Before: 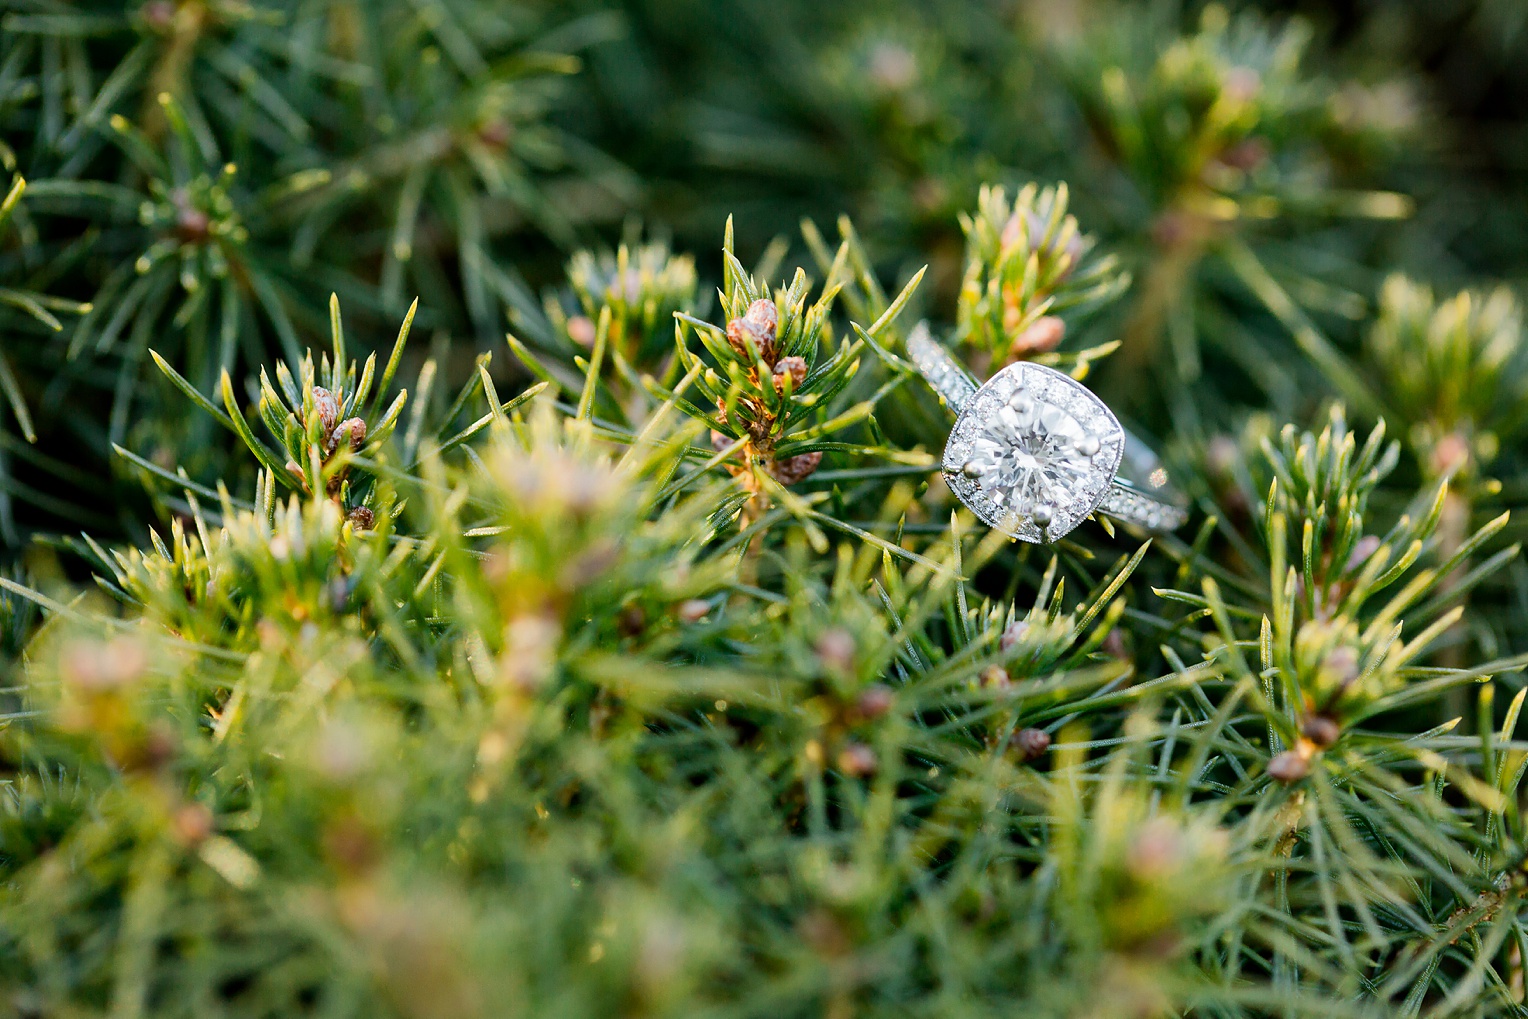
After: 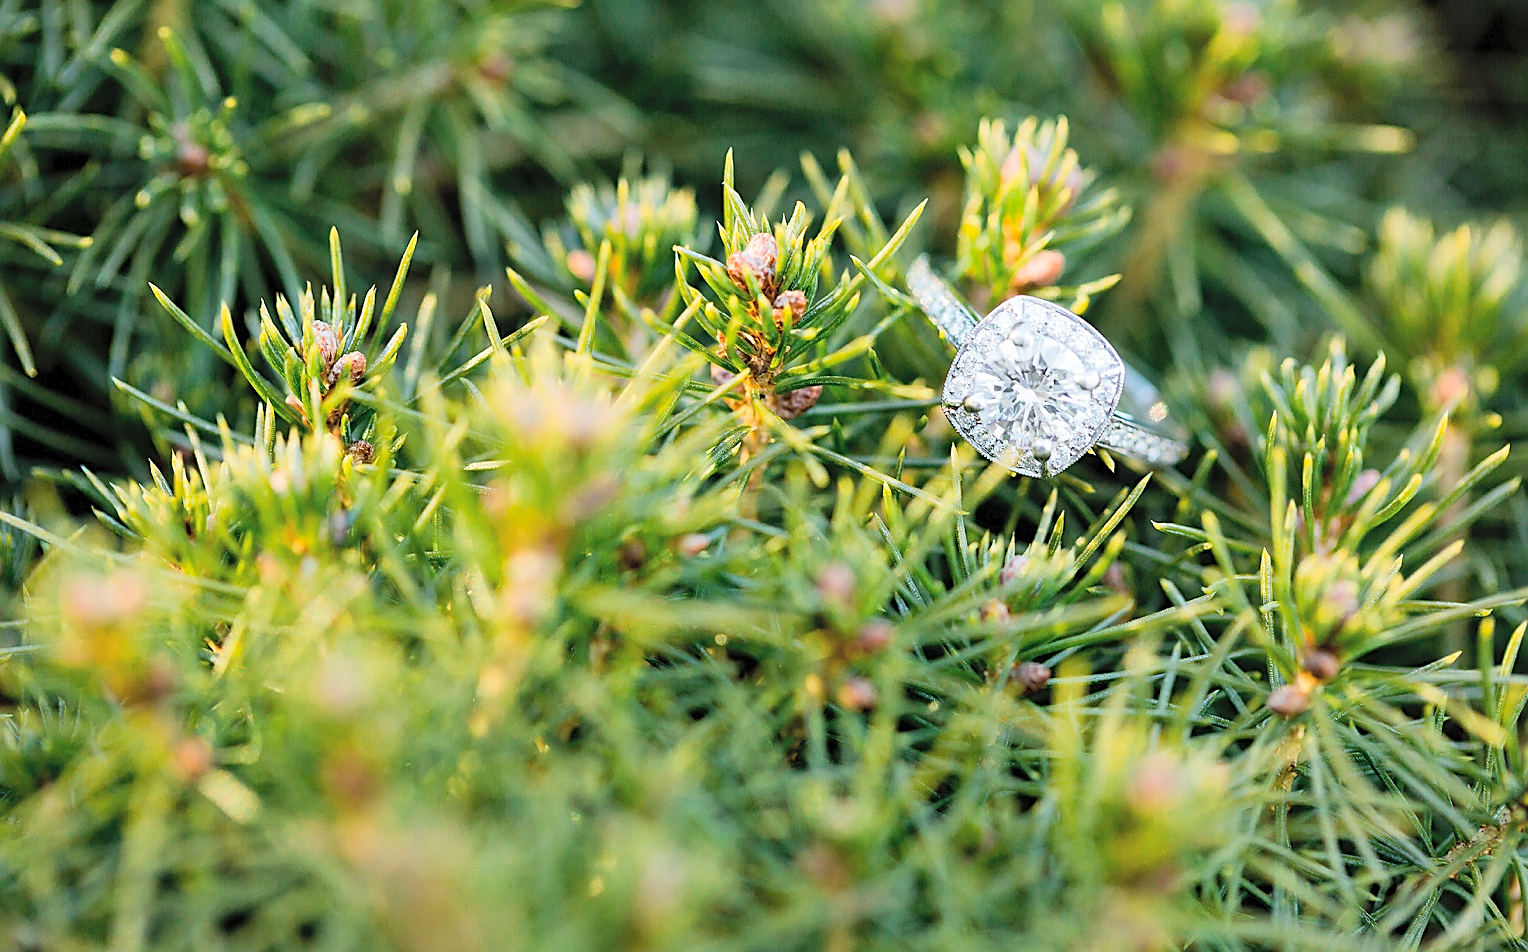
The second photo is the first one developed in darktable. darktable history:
crop and rotate: top 6.506%
sharpen: on, module defaults
contrast brightness saturation: contrast 0.098, brightness 0.292, saturation 0.147
